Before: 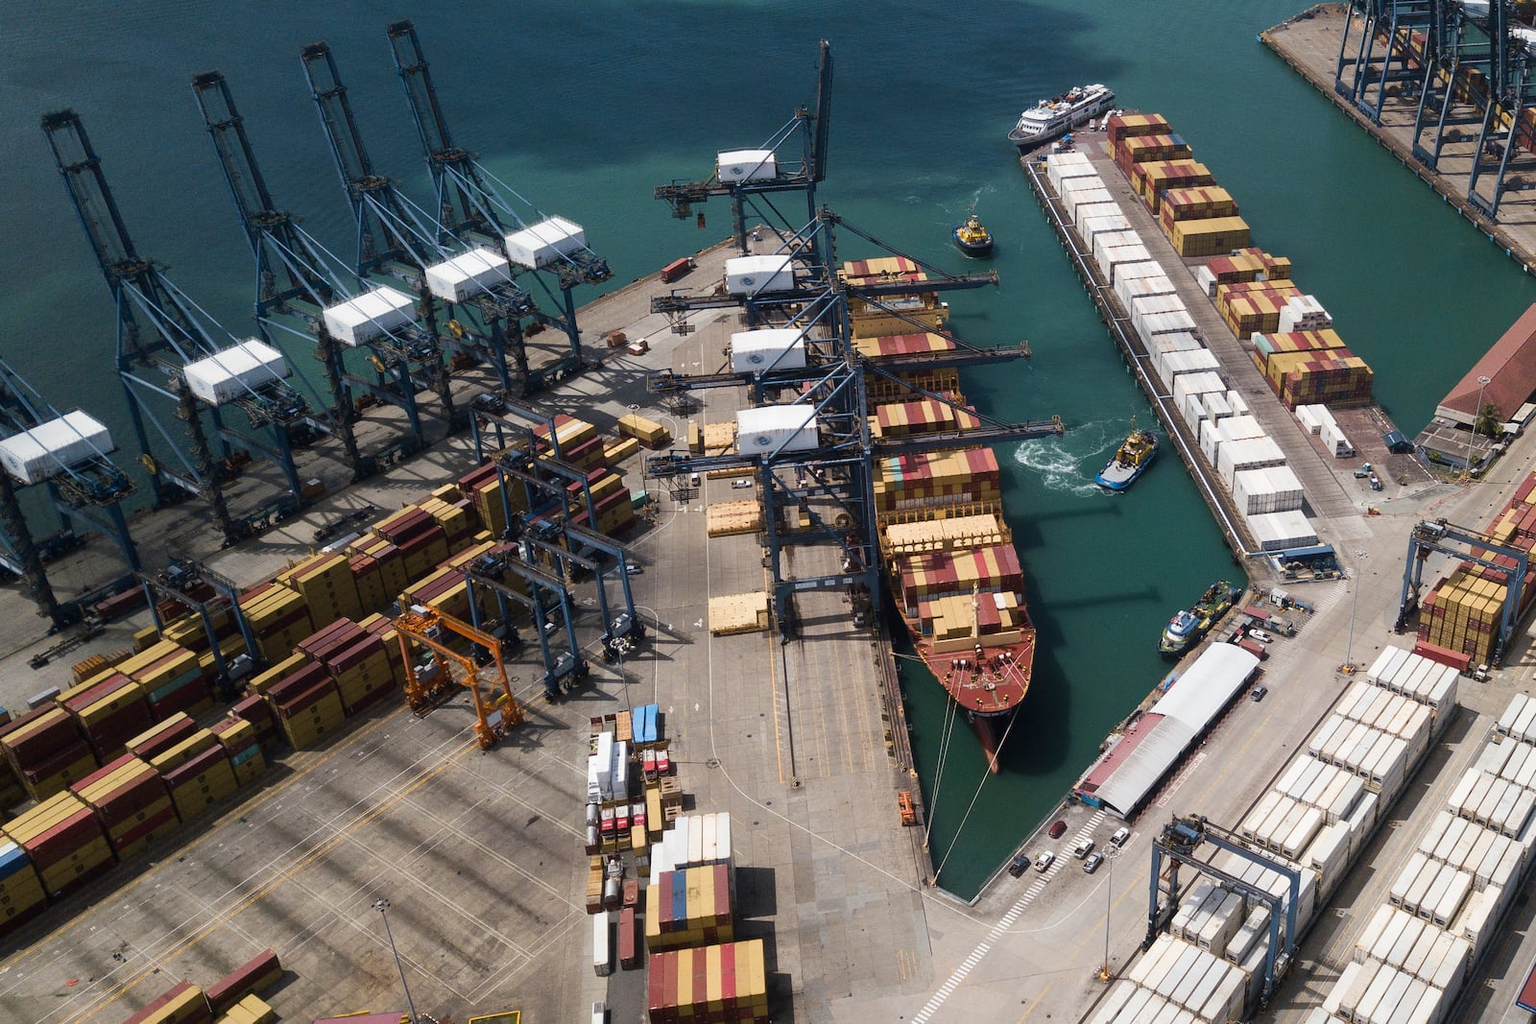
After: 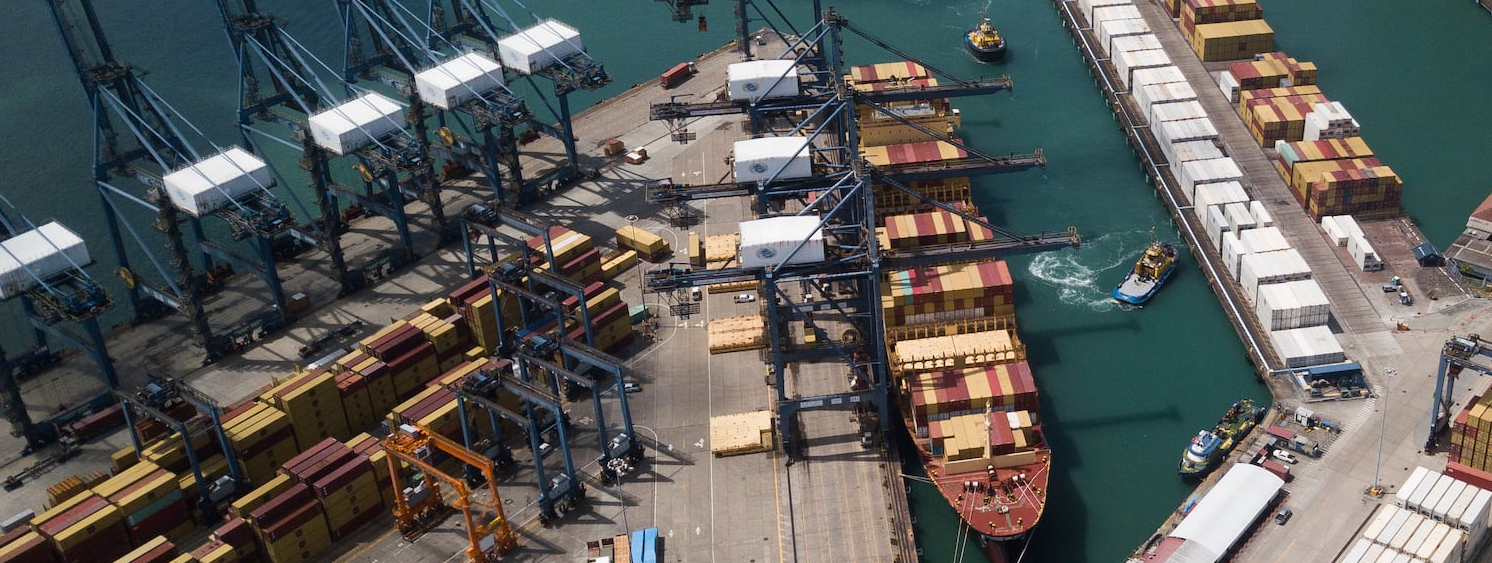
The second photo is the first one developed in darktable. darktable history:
crop: left 1.778%, top 19.363%, right 4.948%, bottom 27.832%
